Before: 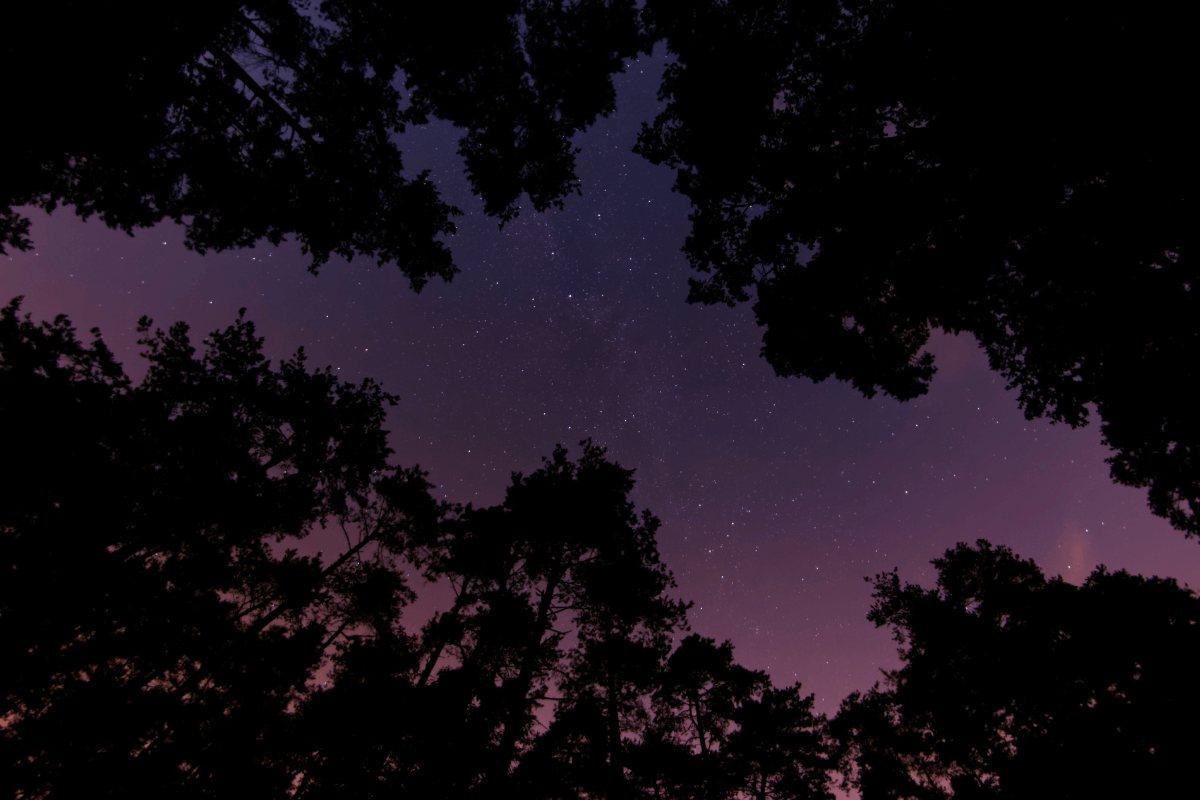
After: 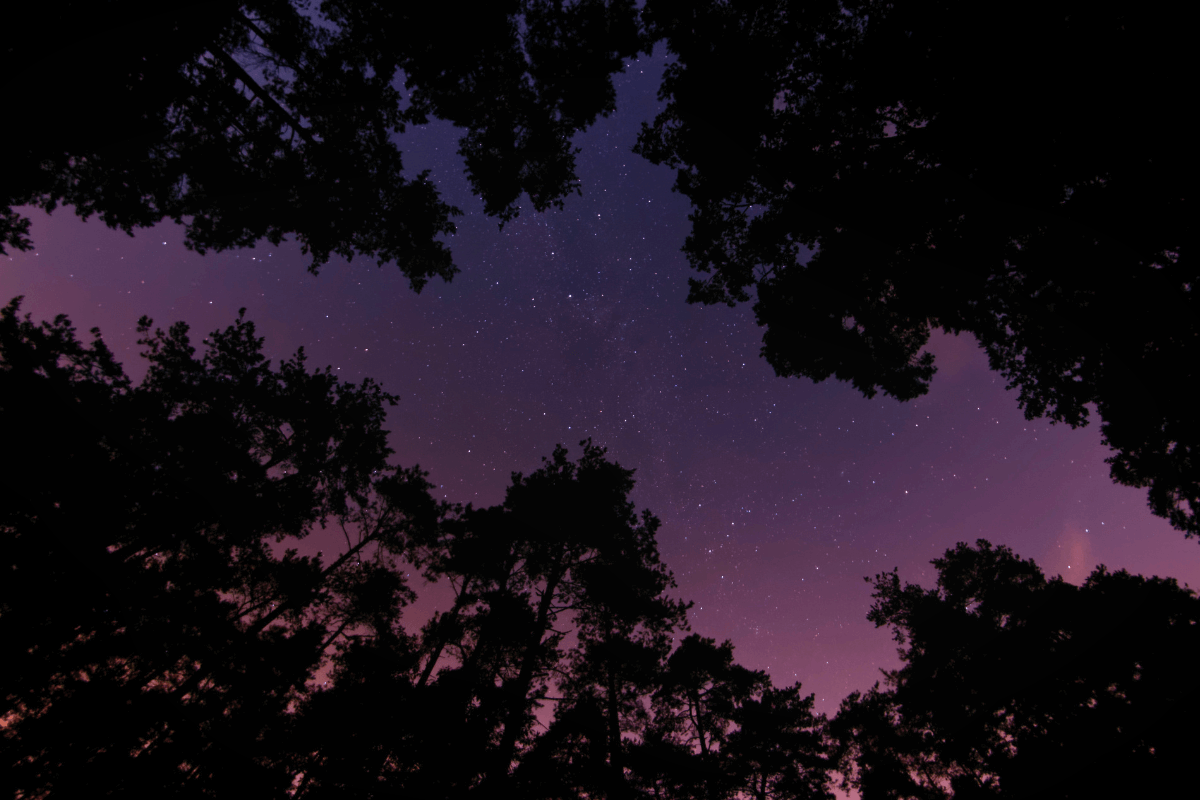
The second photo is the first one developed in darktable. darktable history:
contrast brightness saturation: contrast 0.2, brightness 0.16, saturation 0.22
local contrast: mode bilateral grid, contrast 100, coarseness 100, detail 91%, midtone range 0.2
